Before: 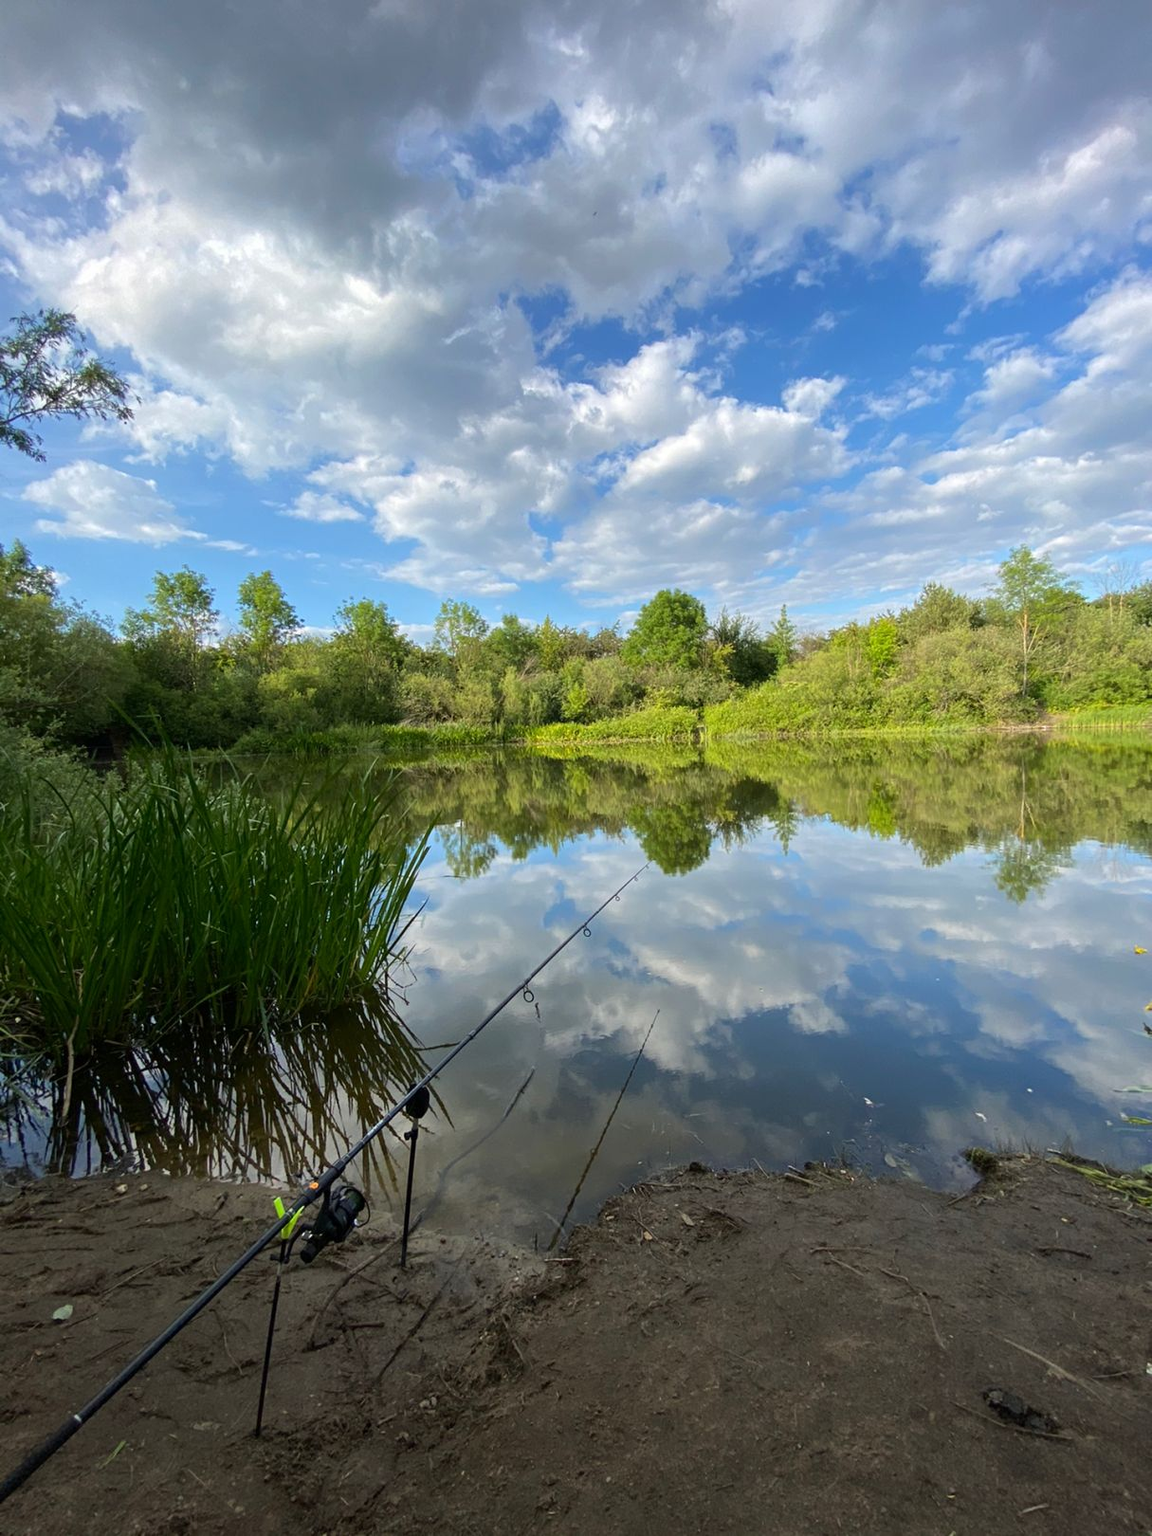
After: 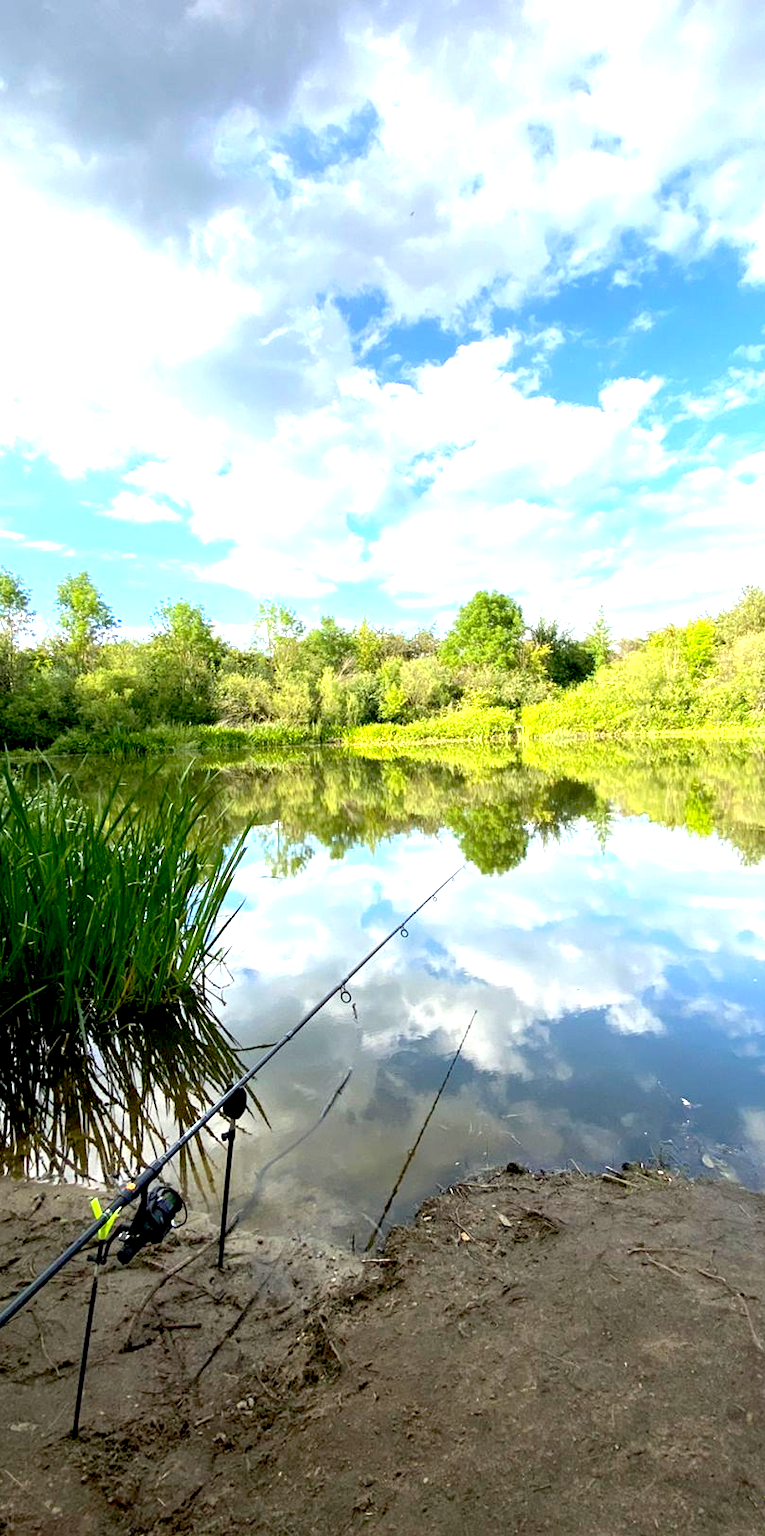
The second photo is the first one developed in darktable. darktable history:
exposure: black level correction 0.009, exposure 1.432 EV, compensate highlight preservation false
crop and rotate: left 15.907%, right 17.613%
